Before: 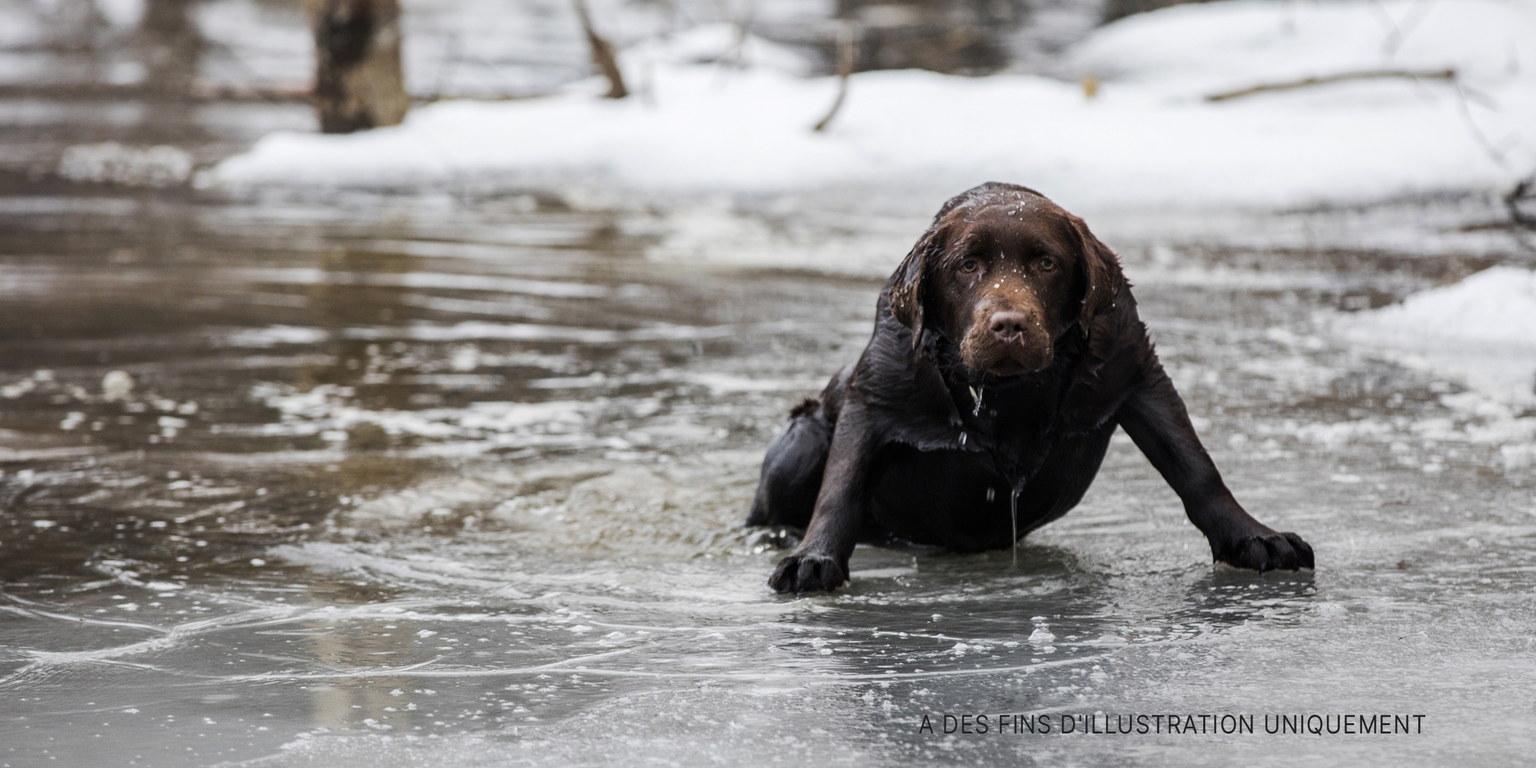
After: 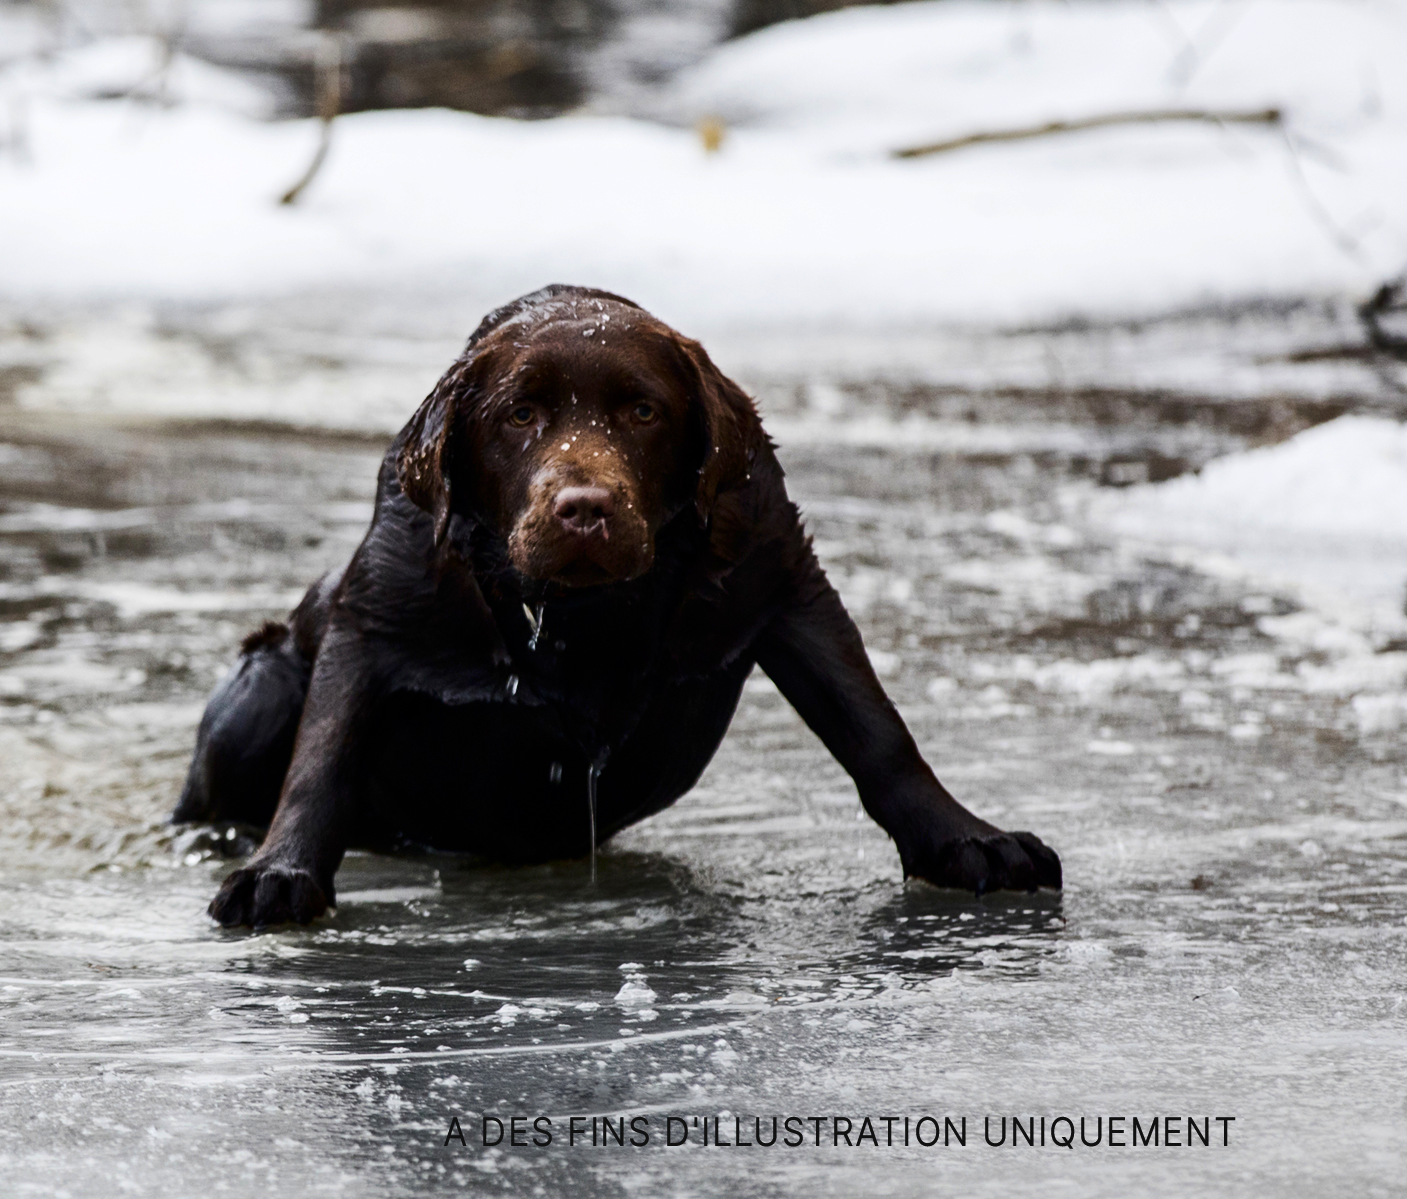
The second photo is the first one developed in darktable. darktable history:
contrast brightness saturation: contrast 0.211, brightness -0.1, saturation 0.21
crop: left 41.357%
tone equalizer: on, module defaults
